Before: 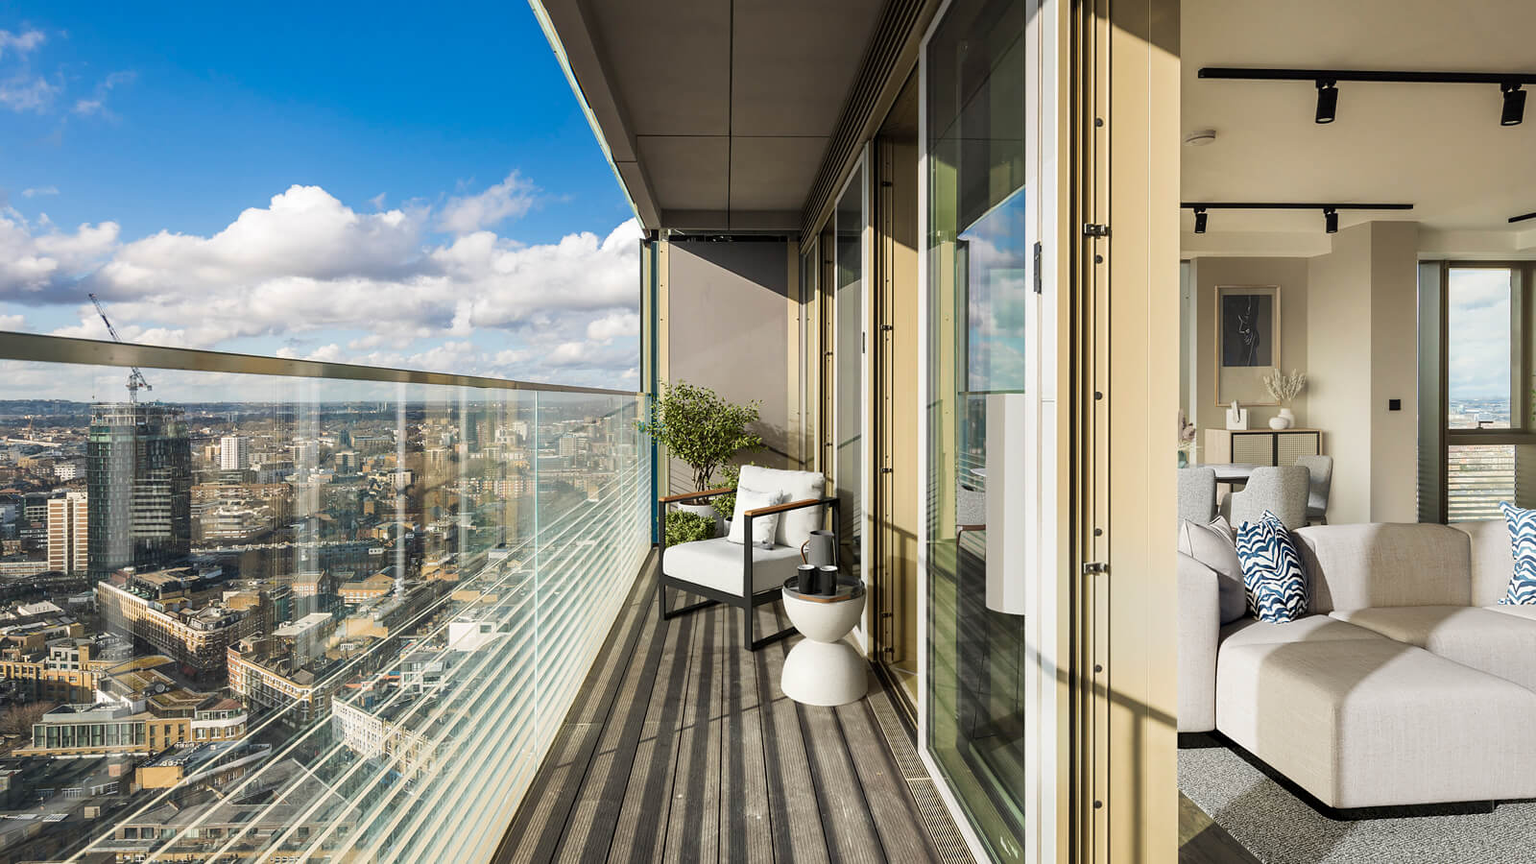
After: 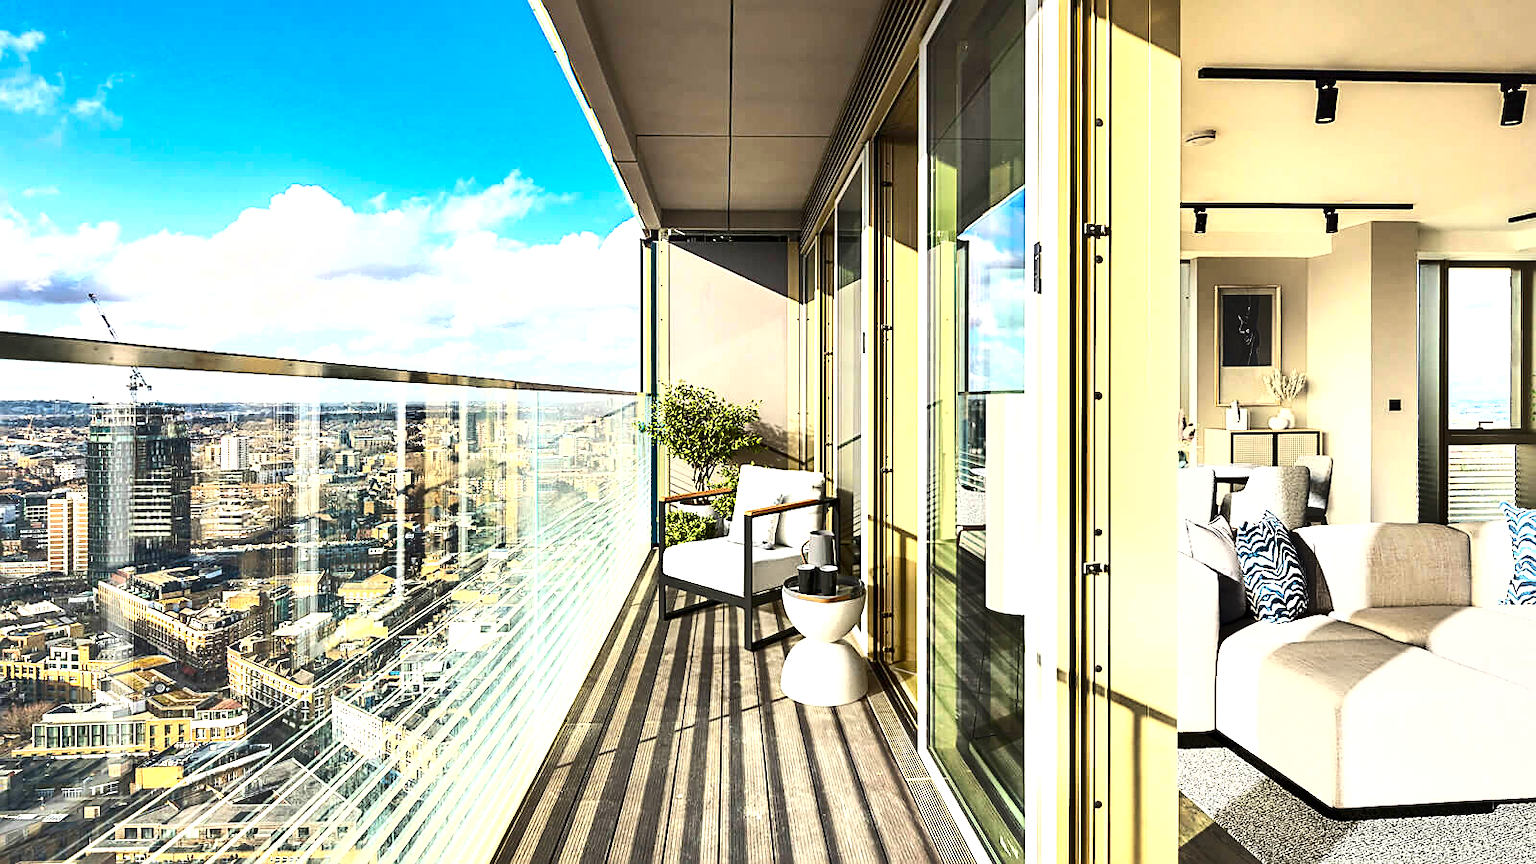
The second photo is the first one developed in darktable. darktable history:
shadows and highlights: shadows 22.73, highlights -48.72, highlights color adjustment 0.803%, soften with gaussian
sharpen: on, module defaults
exposure: black level correction 0, exposure 1.361 EV, compensate highlight preservation false
contrast brightness saturation: contrast 0.18, saturation 0.309
